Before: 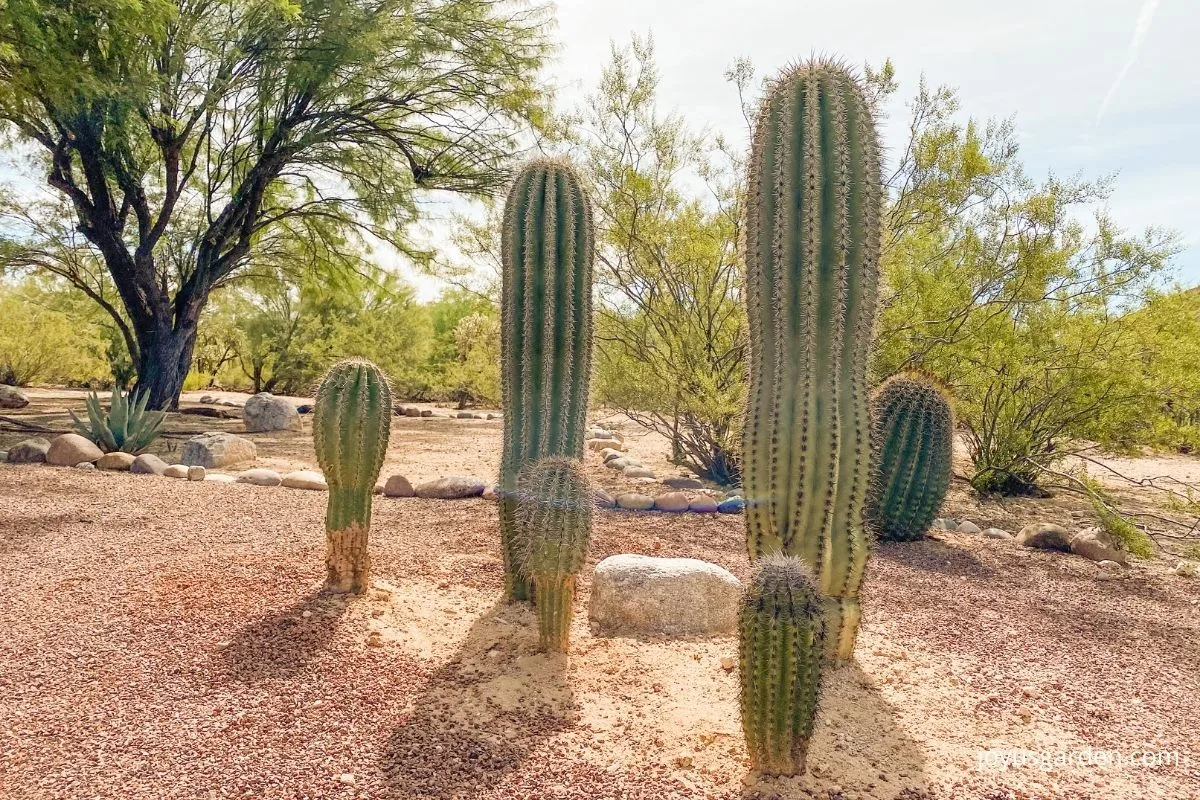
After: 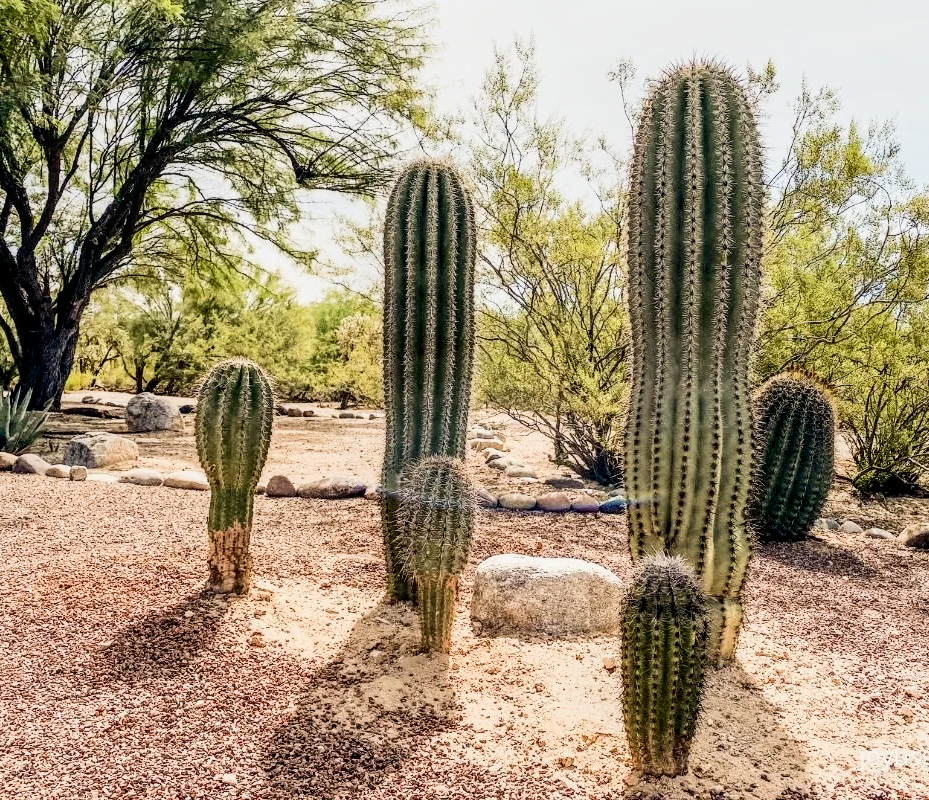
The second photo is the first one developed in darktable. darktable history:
crop: left 9.88%, right 12.664%
local contrast: detail 130%
contrast brightness saturation: contrast 0.28
filmic rgb: black relative exposure -5 EV, hardness 2.88, contrast 1.2, highlights saturation mix -30%
